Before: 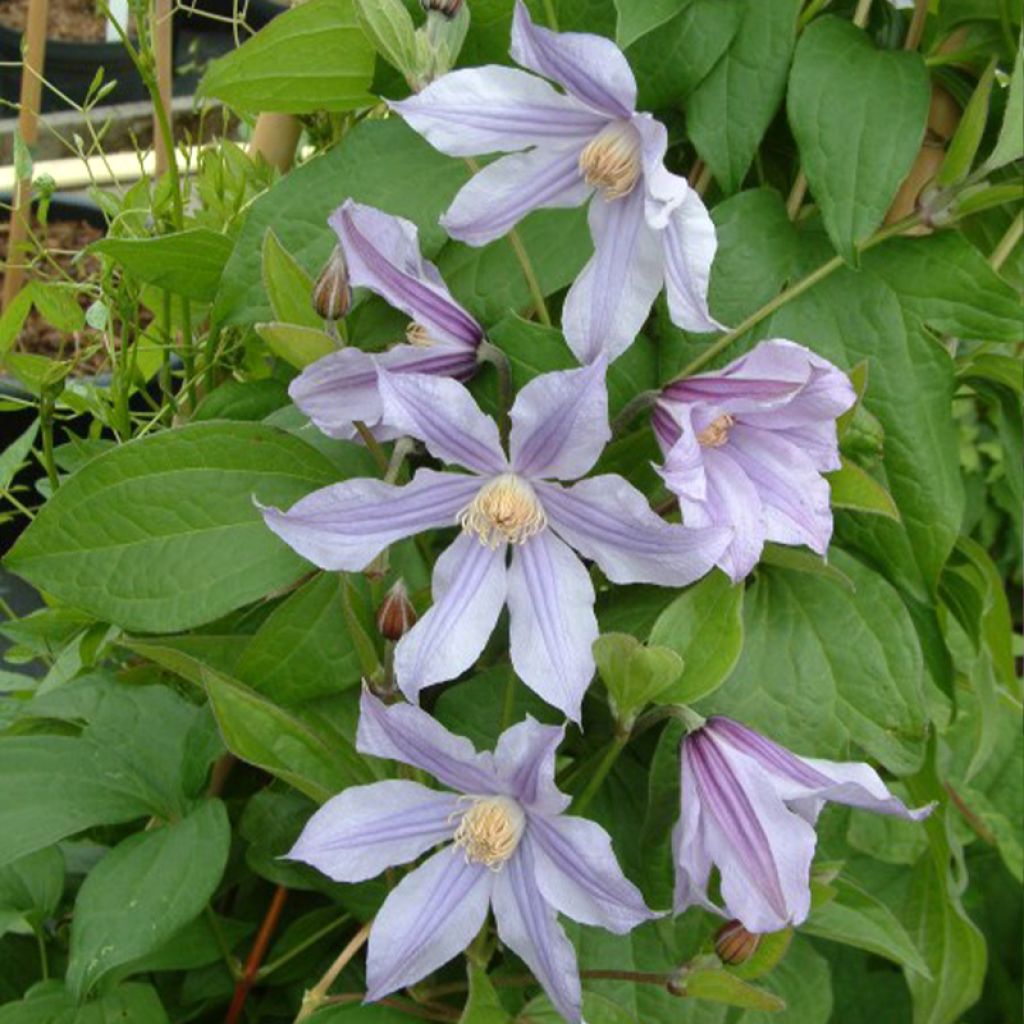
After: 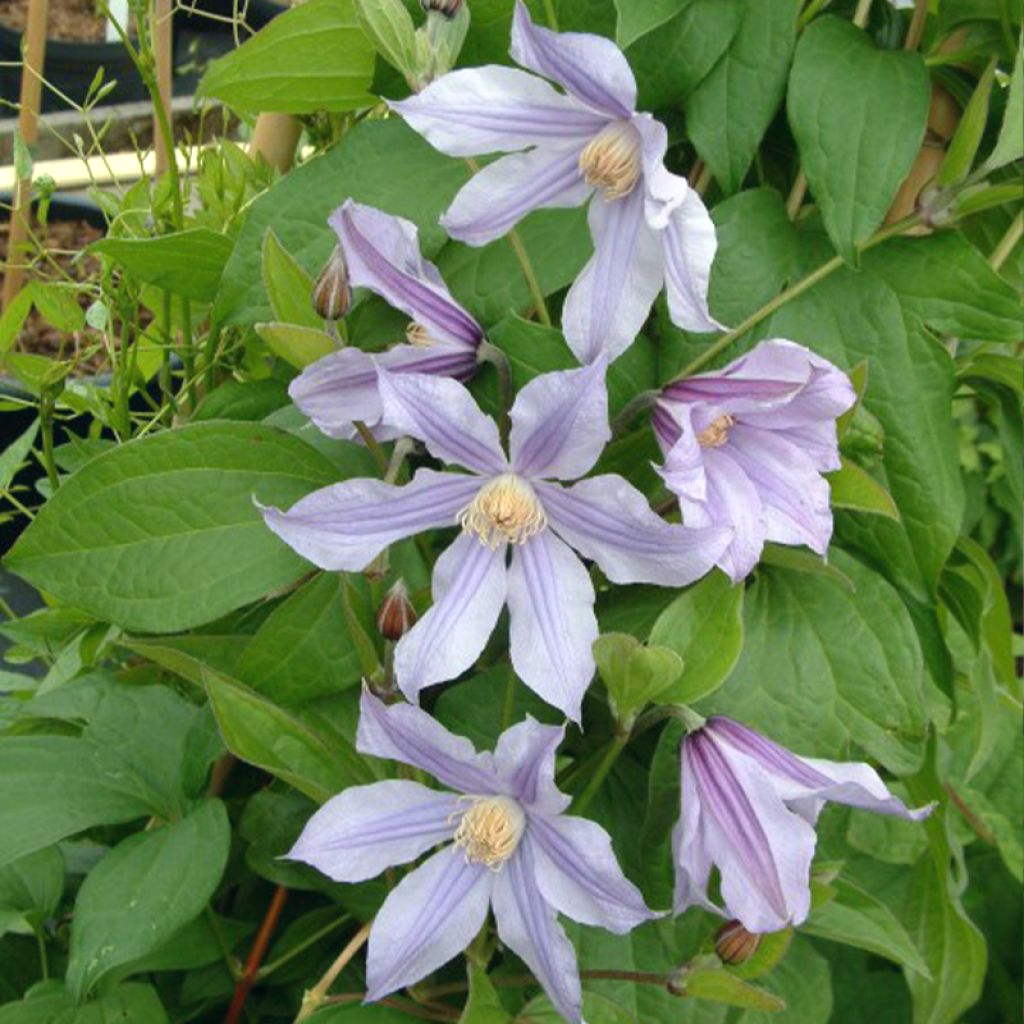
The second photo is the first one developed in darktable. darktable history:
color correction: highlights a* 0.422, highlights b* 2.66, shadows a* -0.891, shadows b* -4.37
exposure: exposure 0.129 EV, compensate highlight preservation false
